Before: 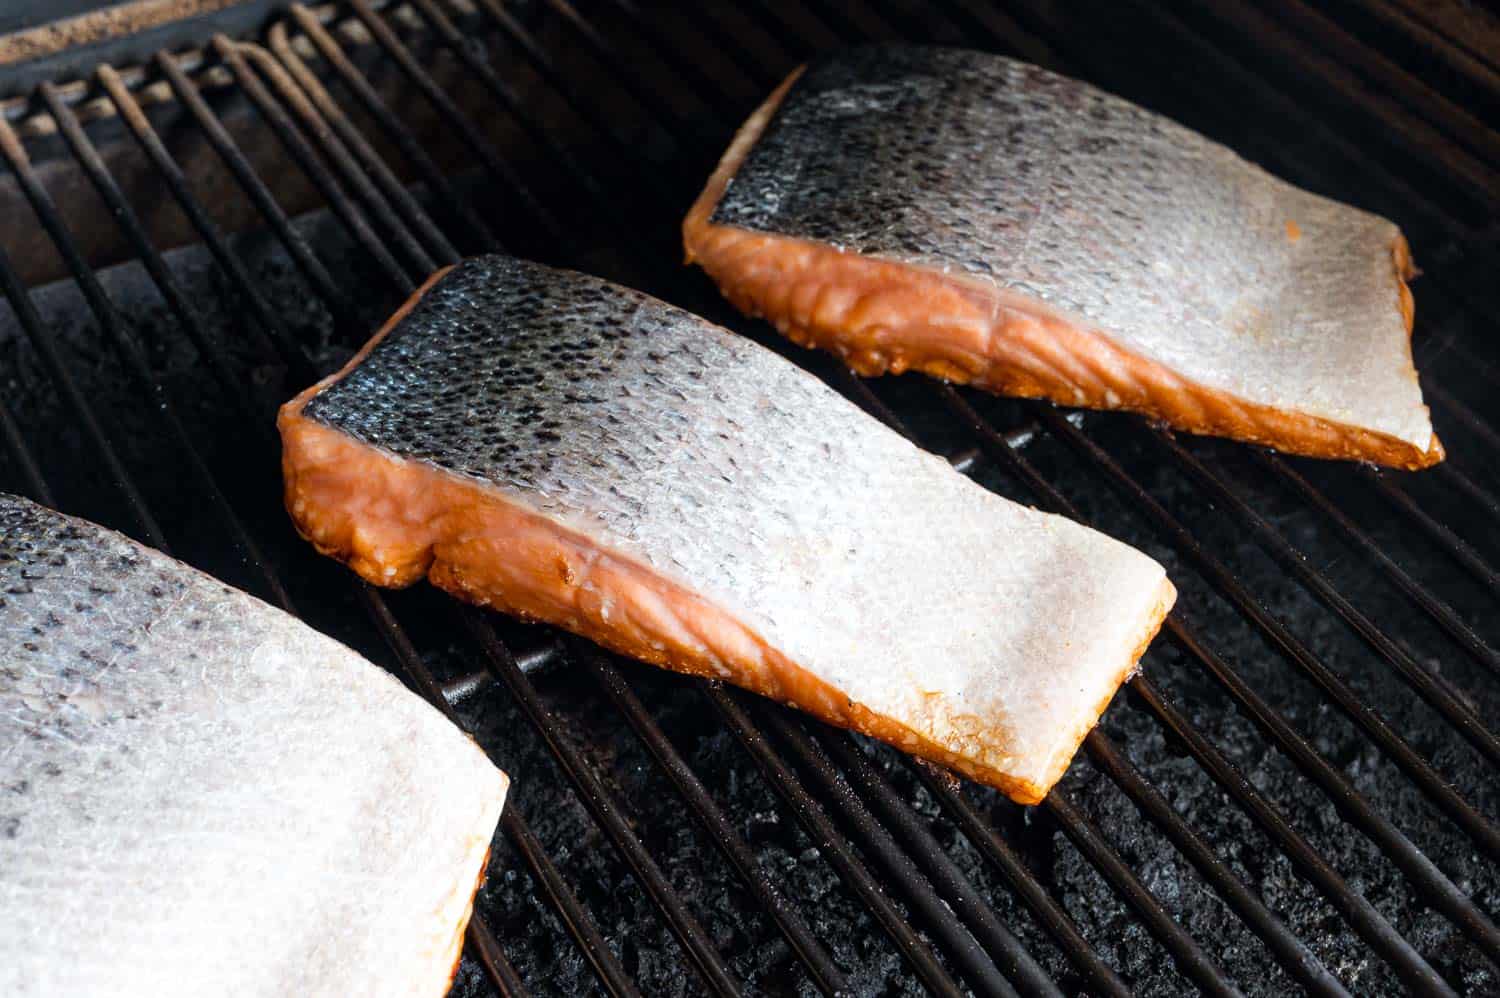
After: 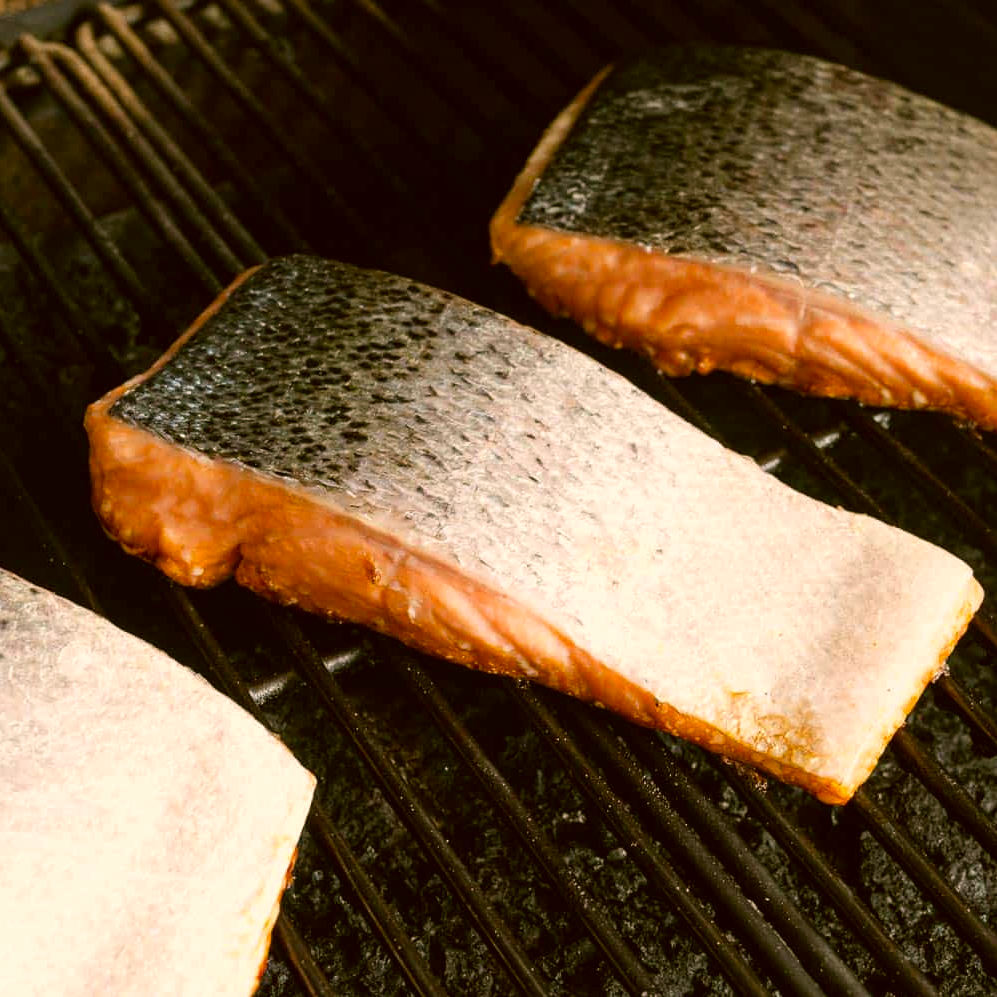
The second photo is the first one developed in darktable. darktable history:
crop and rotate: left 12.894%, right 20.63%
color correction: highlights a* 8.84, highlights b* 15.66, shadows a* -0.344, shadows b* 27.01
